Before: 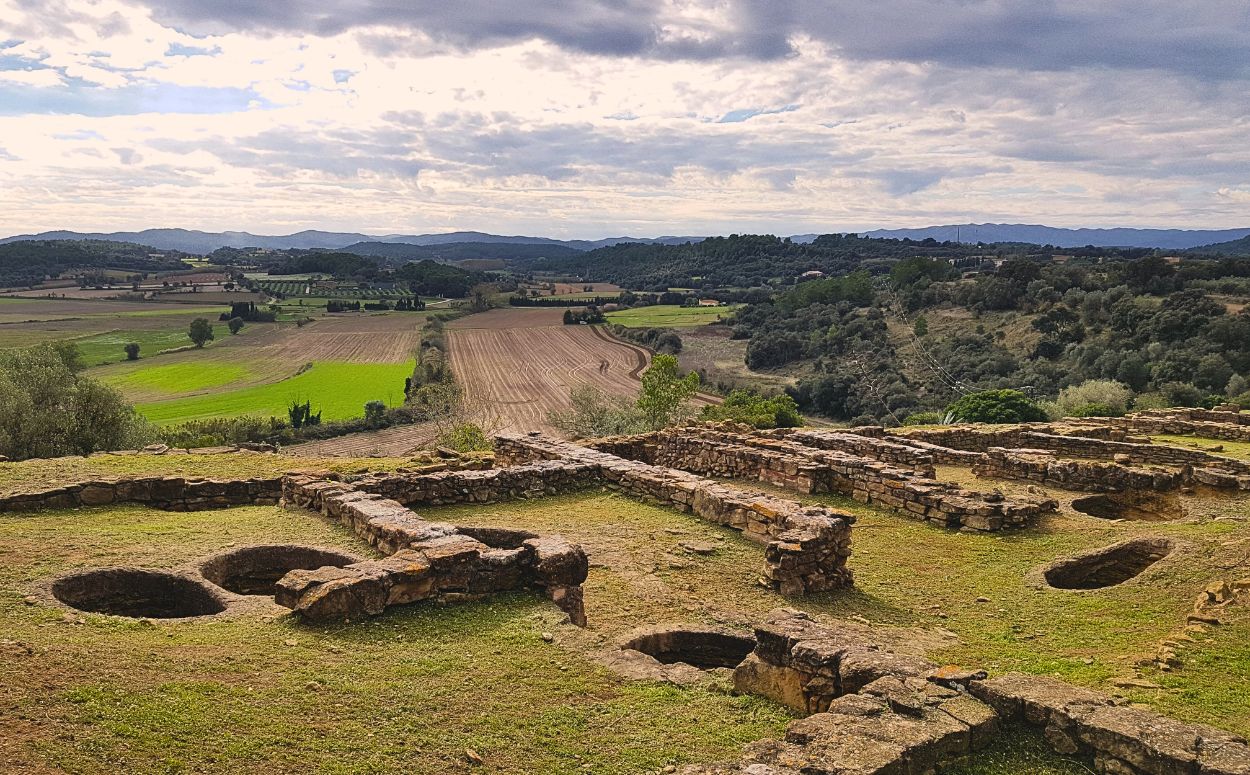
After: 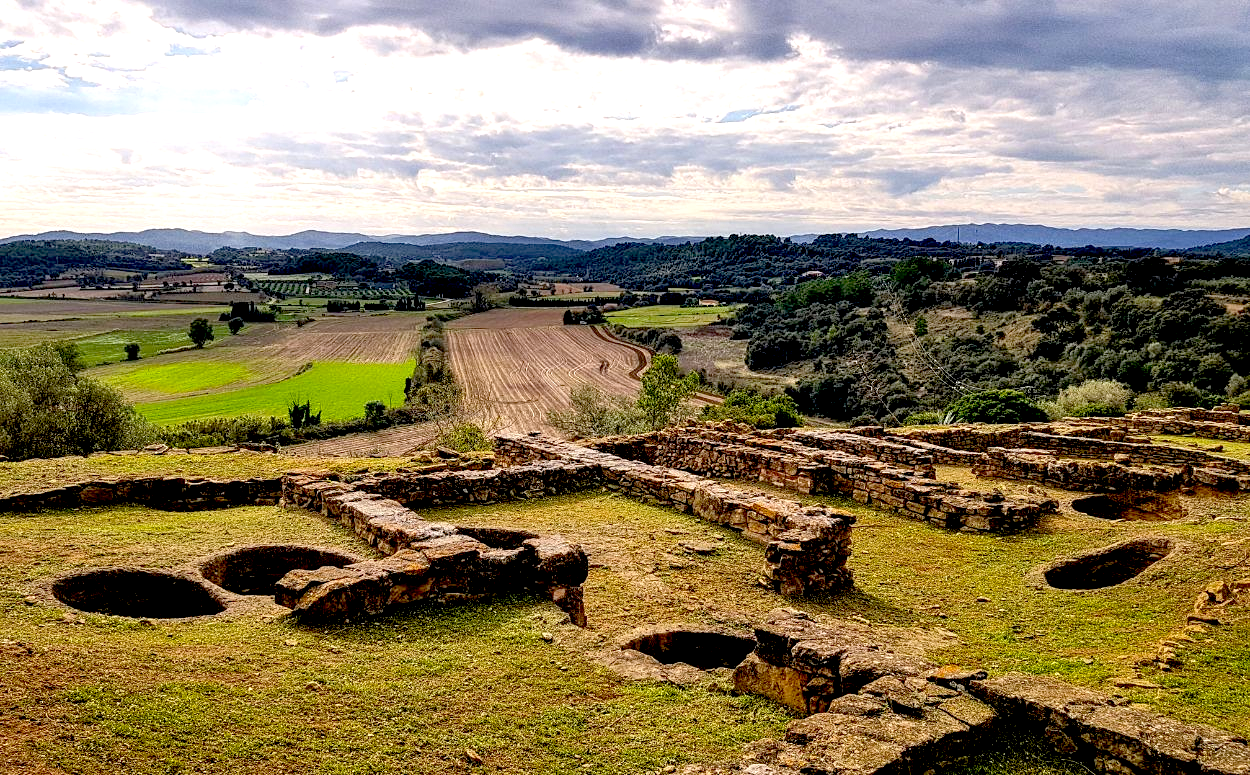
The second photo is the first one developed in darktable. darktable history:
local contrast: on, module defaults
exposure: black level correction 0.04, exposure 0.5 EV, compensate highlight preservation false
